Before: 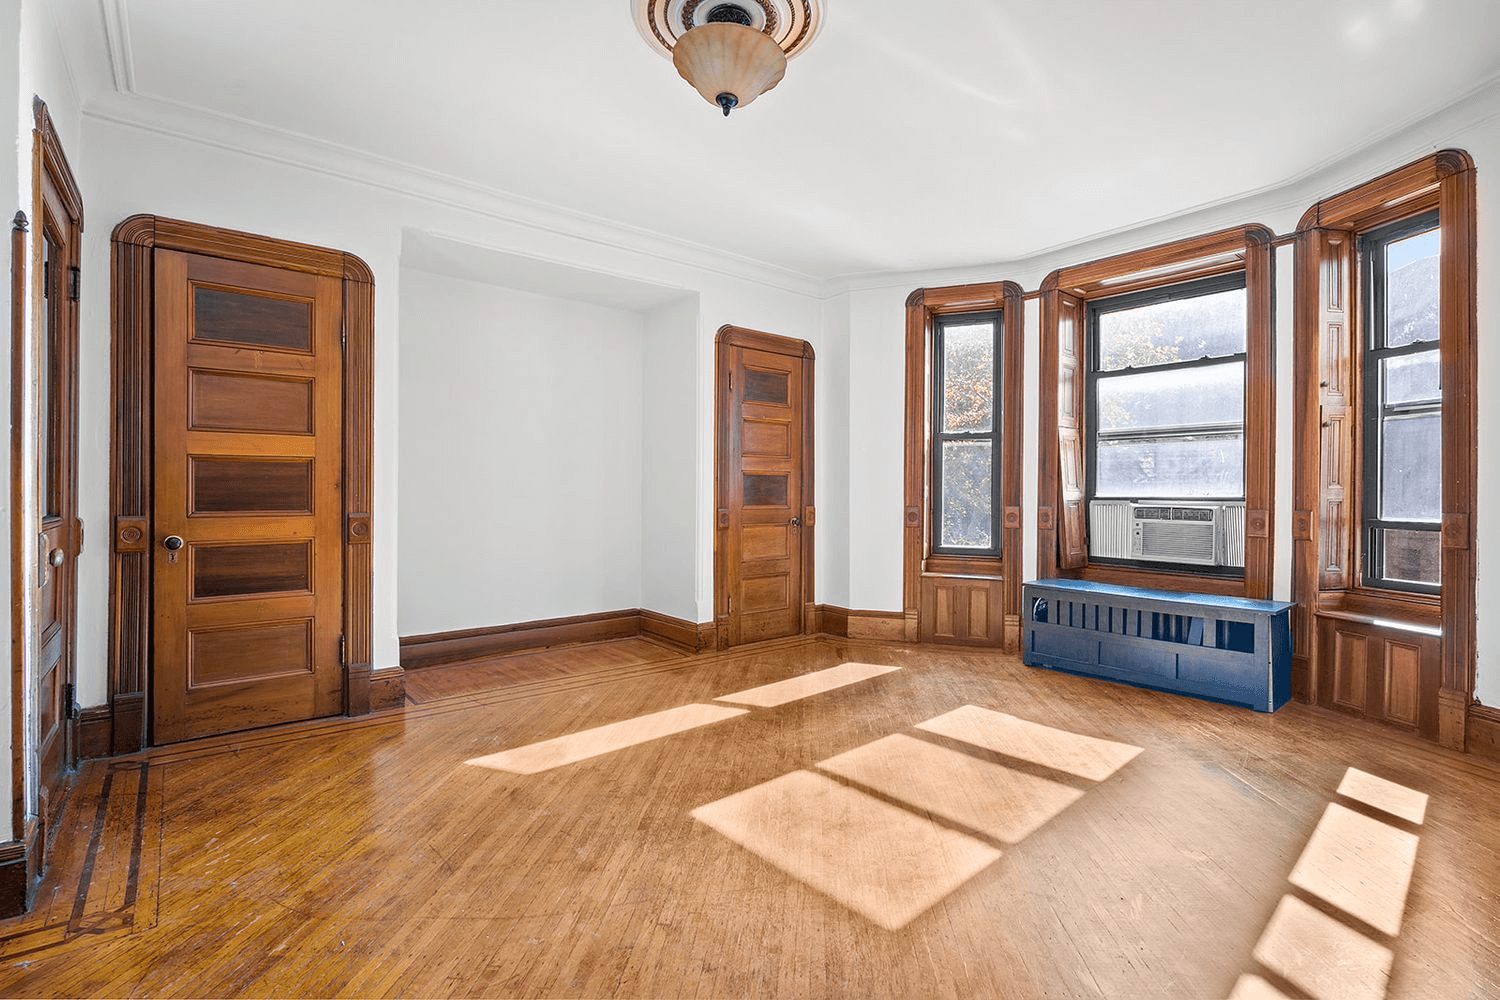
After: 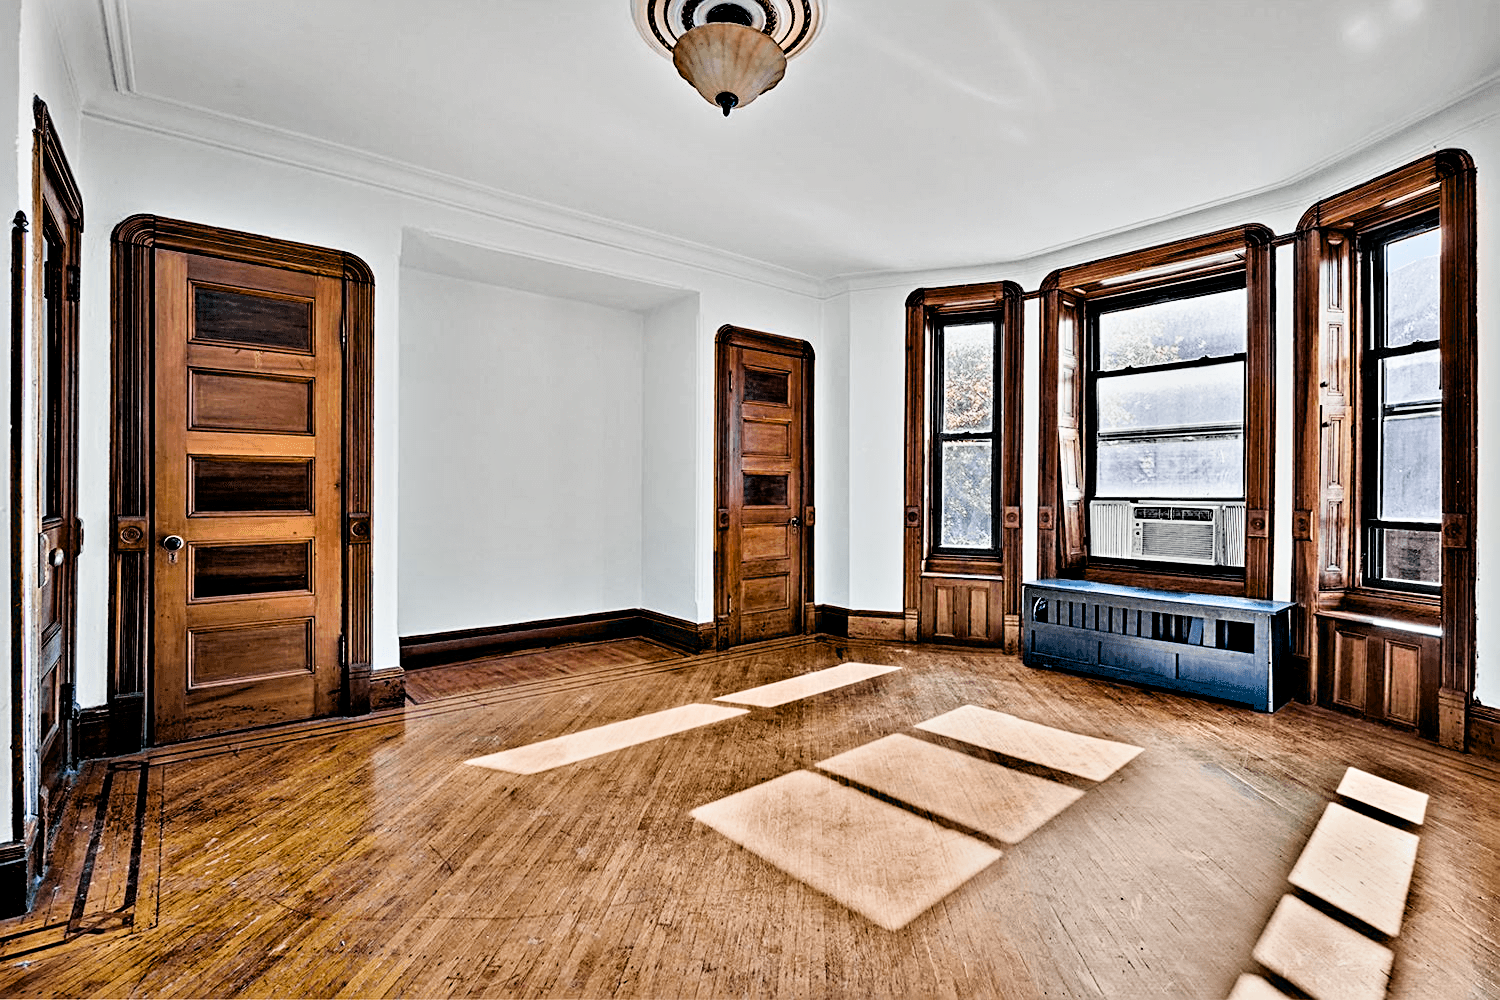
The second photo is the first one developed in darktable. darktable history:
sharpen: on, module defaults
filmic rgb: black relative exposure -7.94 EV, white relative exposure 4.13 EV, hardness 4.07, latitude 51.94%, contrast 1.012, shadows ↔ highlights balance 5.6%
contrast equalizer: y [[0.48, 0.654, 0.731, 0.706, 0.772, 0.382], [0.55 ×6], [0 ×6], [0 ×6], [0 ×6]]
